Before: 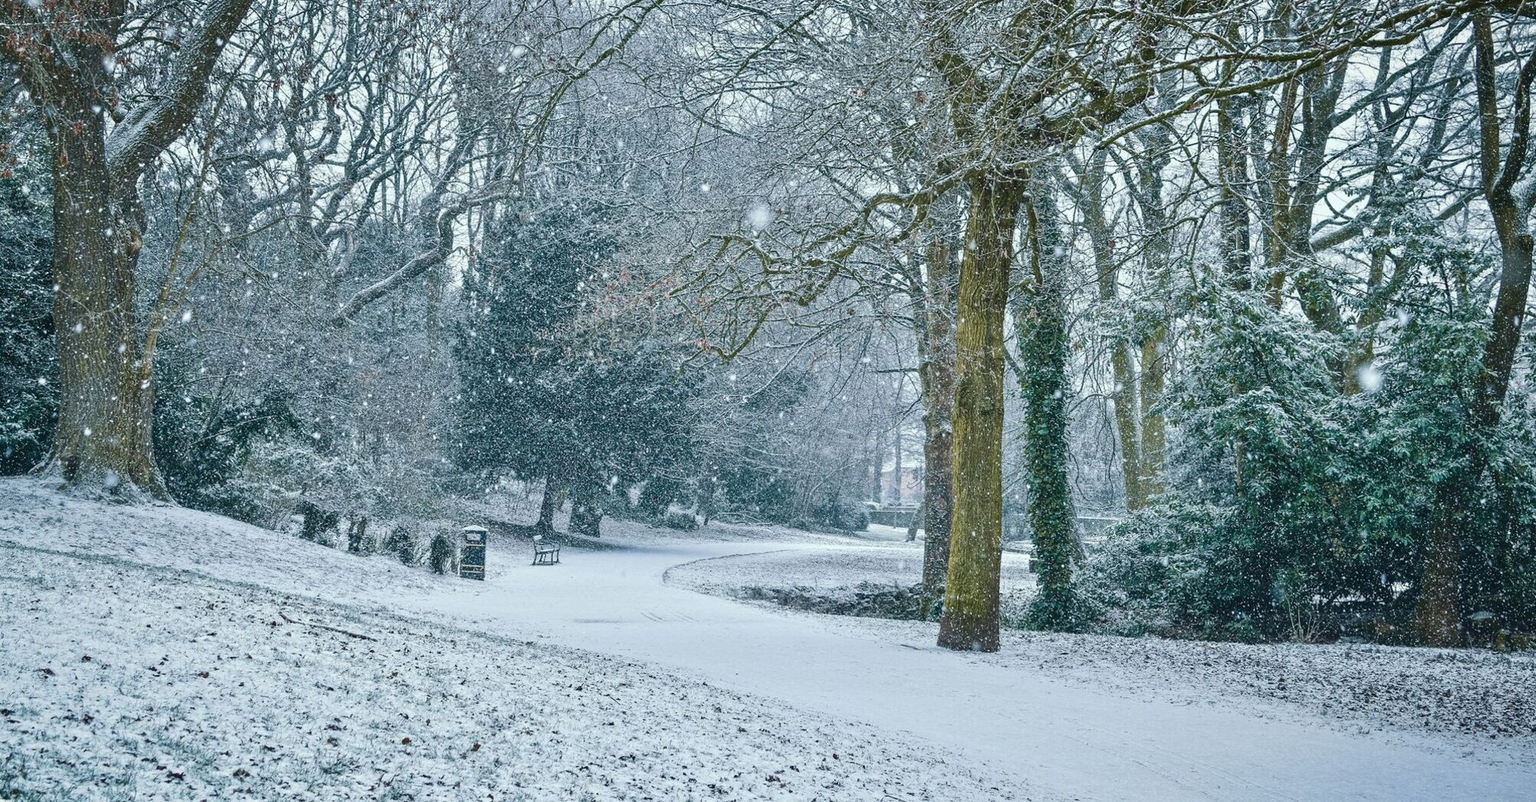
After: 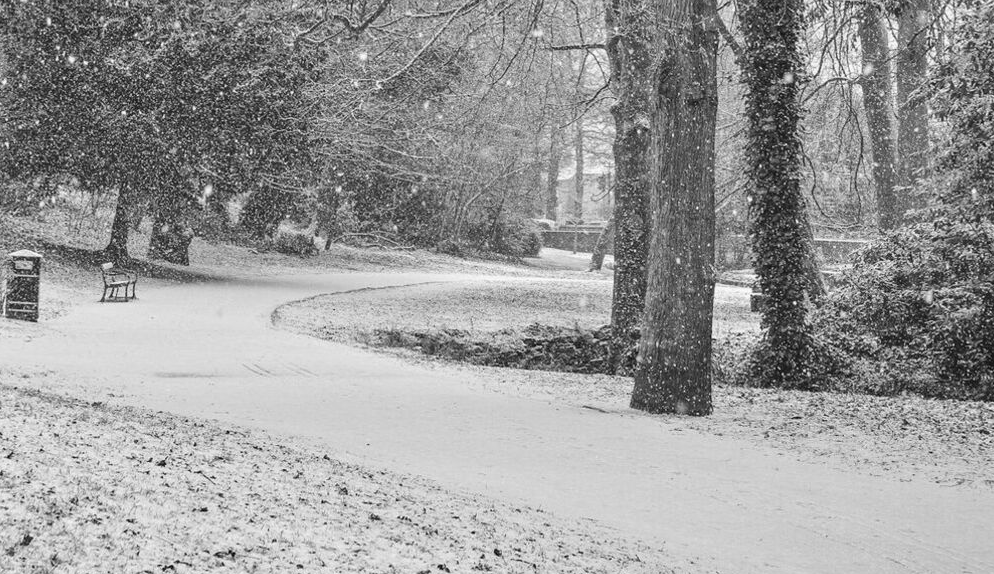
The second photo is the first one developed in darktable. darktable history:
crop: left 29.672%, top 41.786%, right 20.851%, bottom 3.487%
monochrome: on, module defaults
